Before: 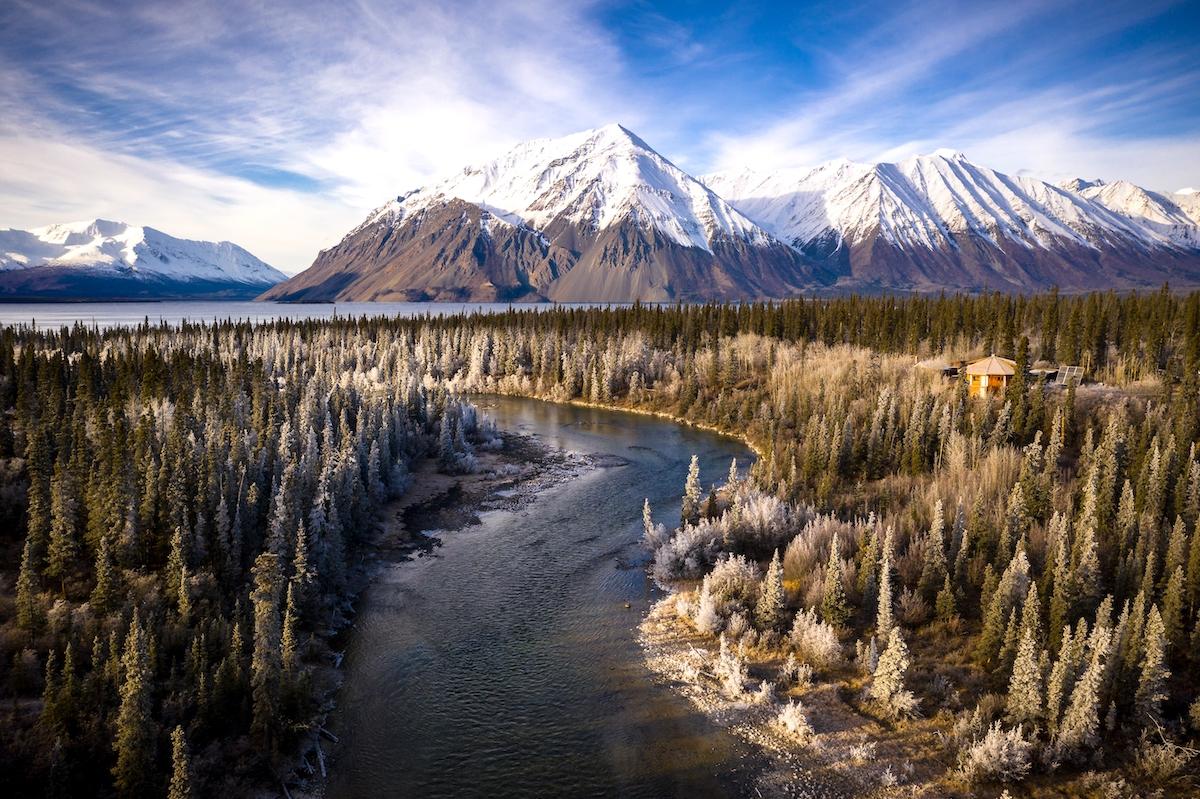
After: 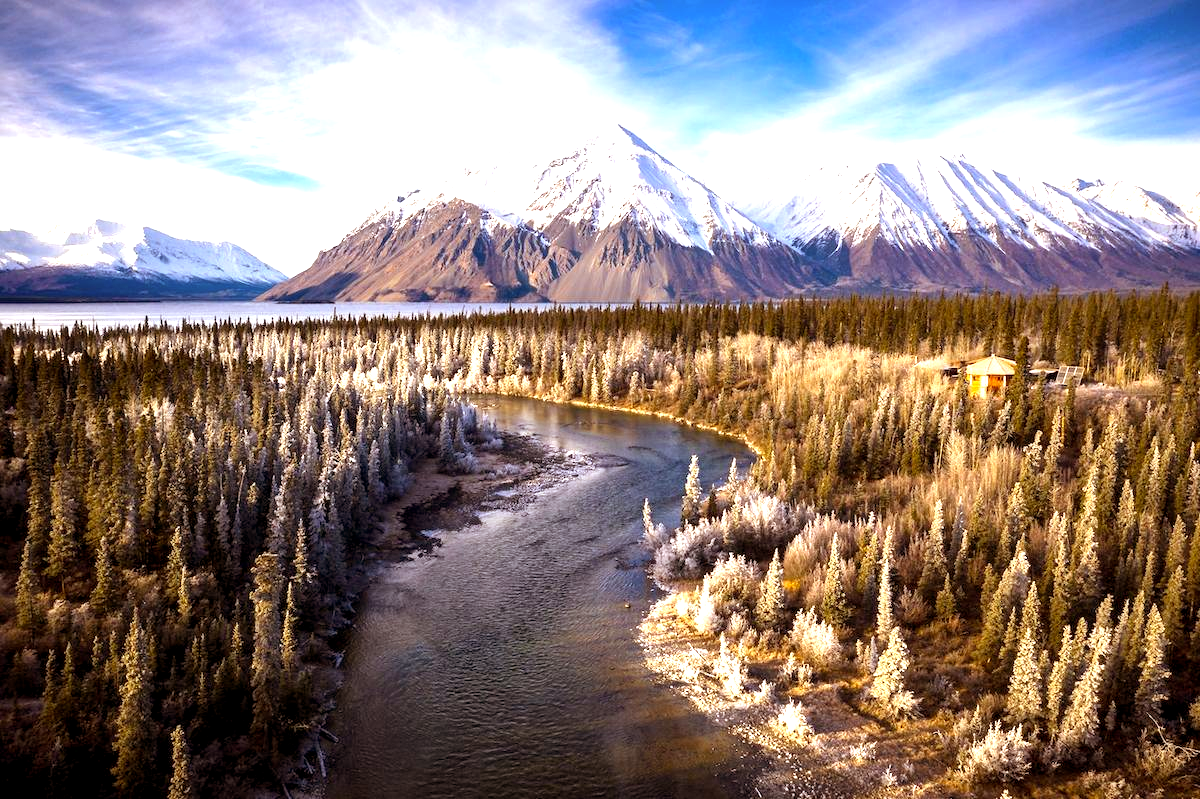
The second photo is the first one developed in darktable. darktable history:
rgb levels: mode RGB, independent channels, levels [[0, 0.5, 1], [0, 0.521, 1], [0, 0.536, 1]]
exposure: black level correction 0.001, exposure 1 EV, compensate highlight preservation false
